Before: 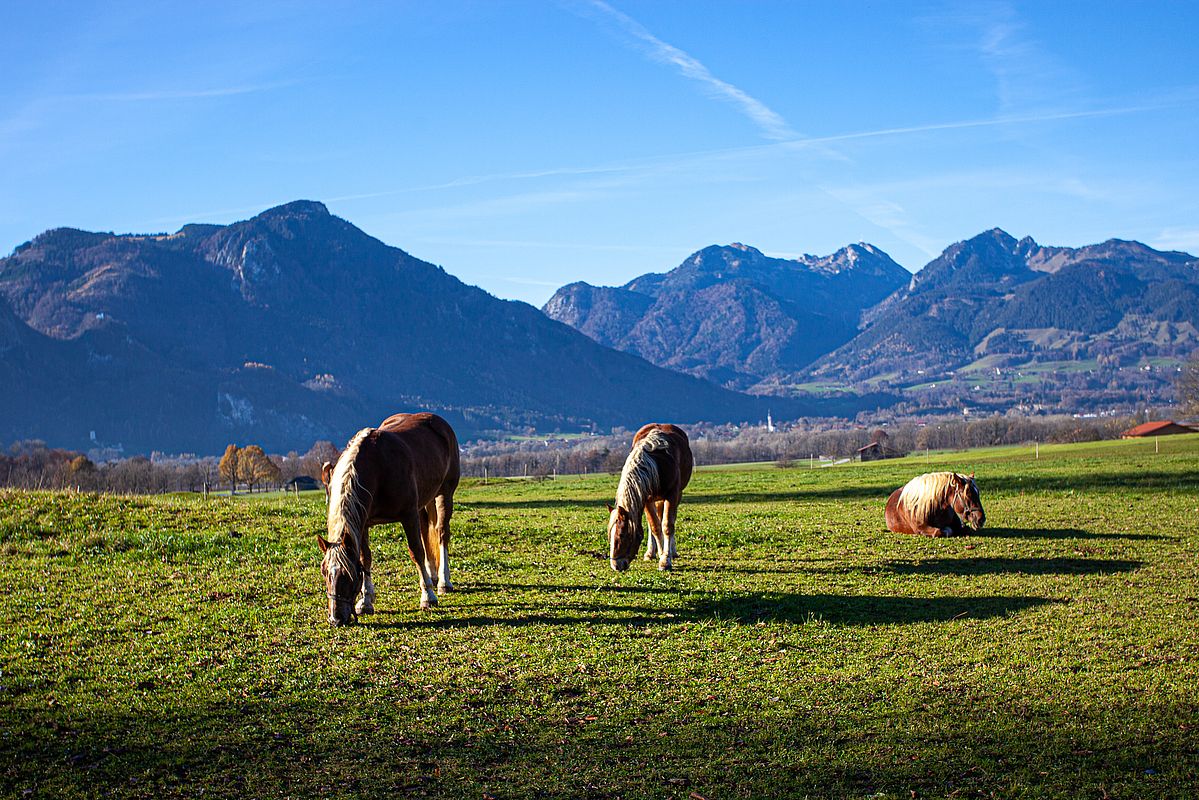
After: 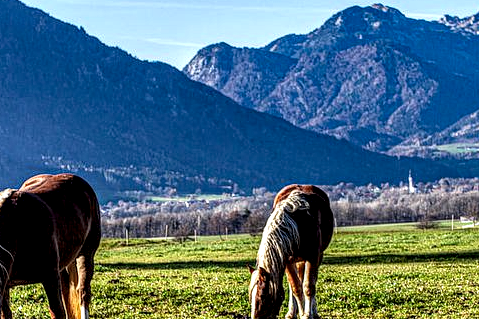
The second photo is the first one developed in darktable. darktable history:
crop: left 30%, top 30%, right 30%, bottom 30%
shadows and highlights: soften with gaussian
exposure: black level correction 0.001, compensate highlight preservation false
local contrast: highlights 20%, detail 197%
